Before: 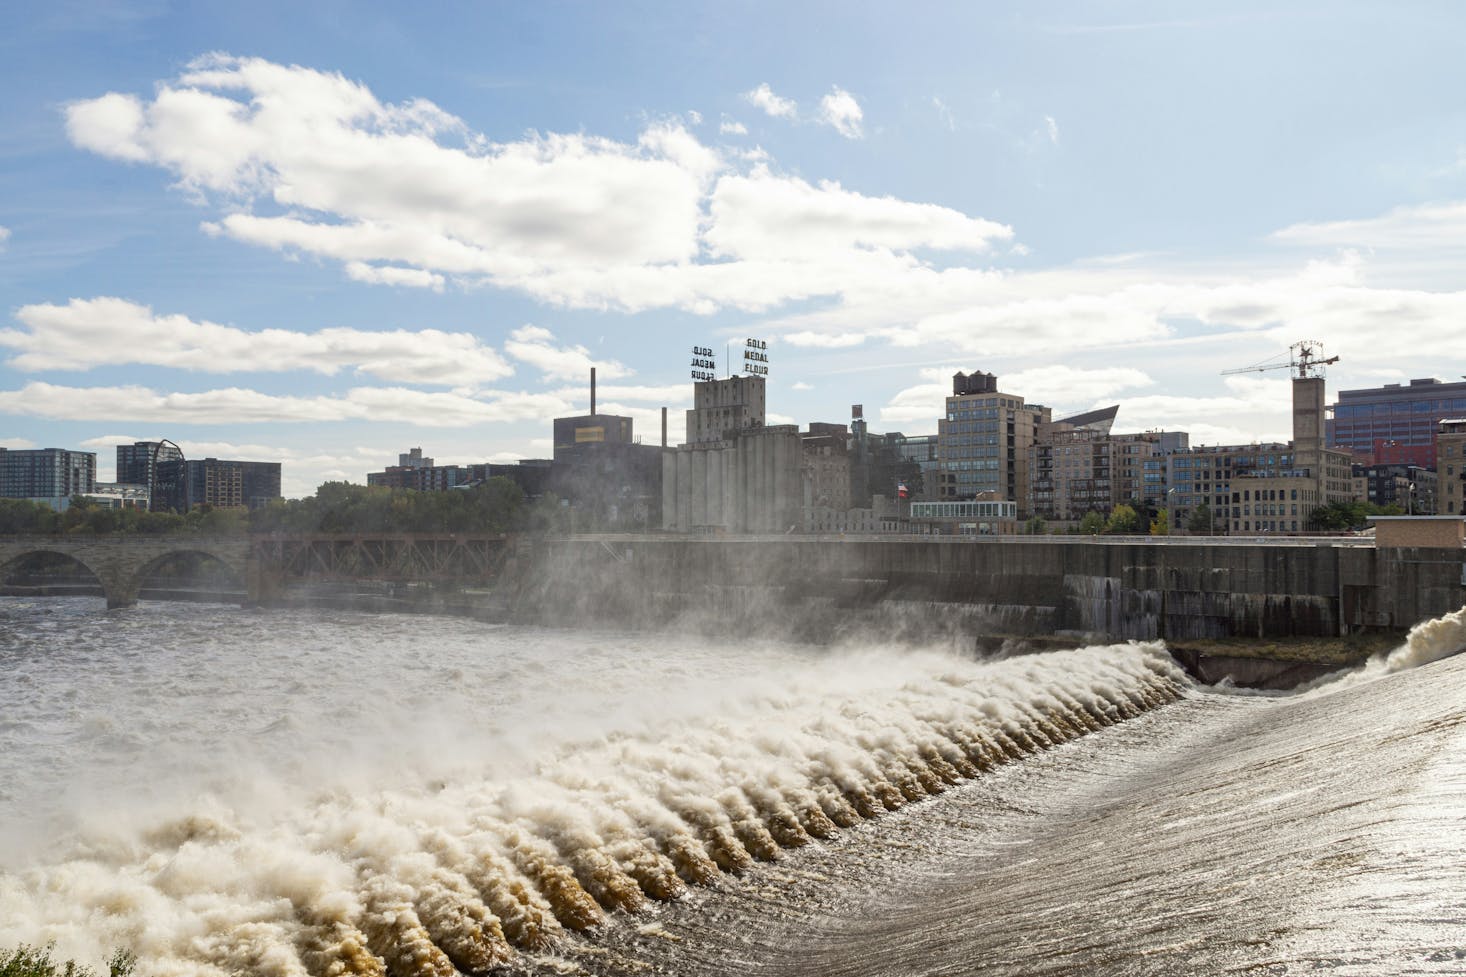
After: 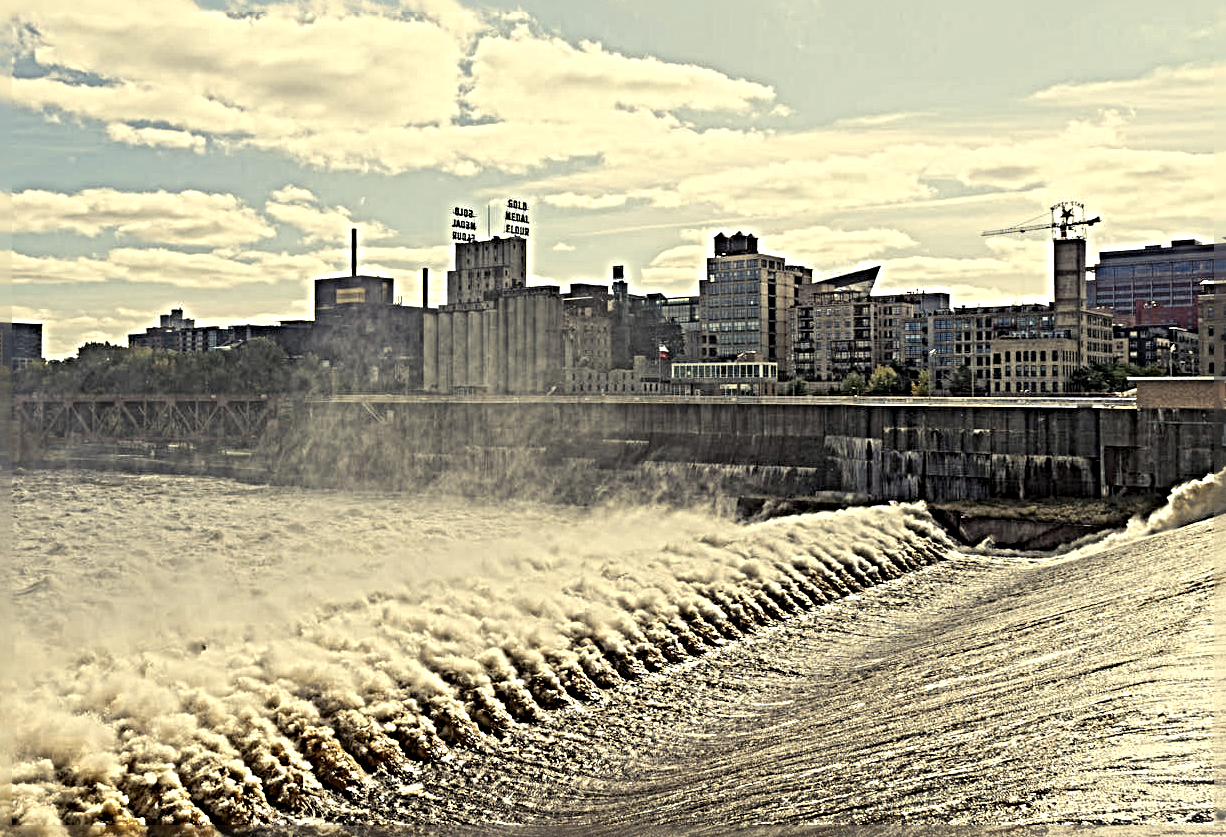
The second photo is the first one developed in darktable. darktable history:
color balance rgb: shadows lift › chroma 2%, shadows lift › hue 263°, highlights gain › chroma 8%, highlights gain › hue 84°, linear chroma grading › global chroma -15%, saturation formula JzAzBz (2021)
crop: left 16.315%, top 14.246%
sharpen: radius 6.3, amount 1.8, threshold 0
